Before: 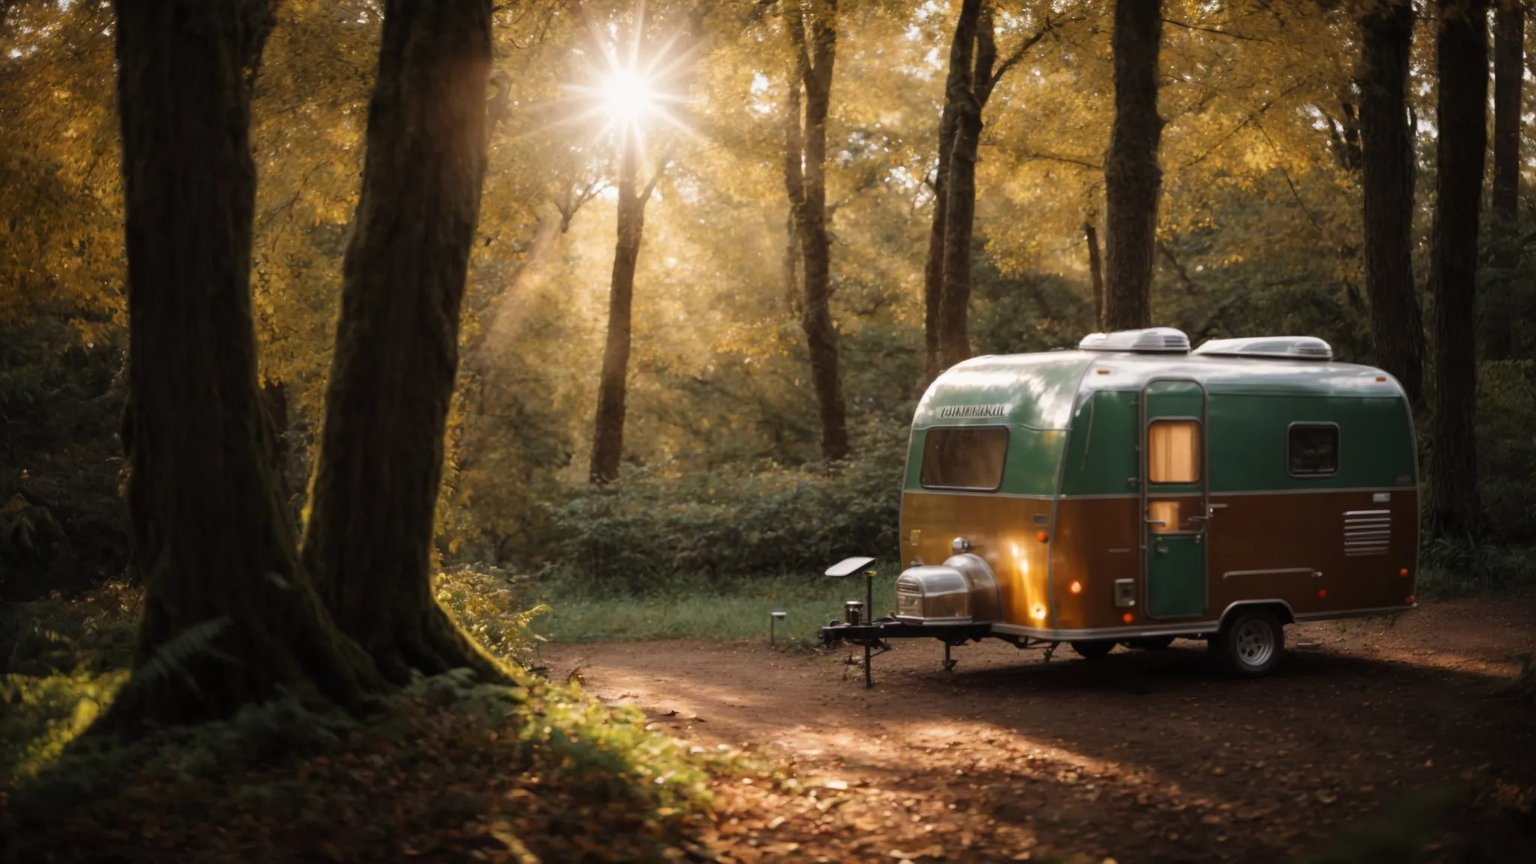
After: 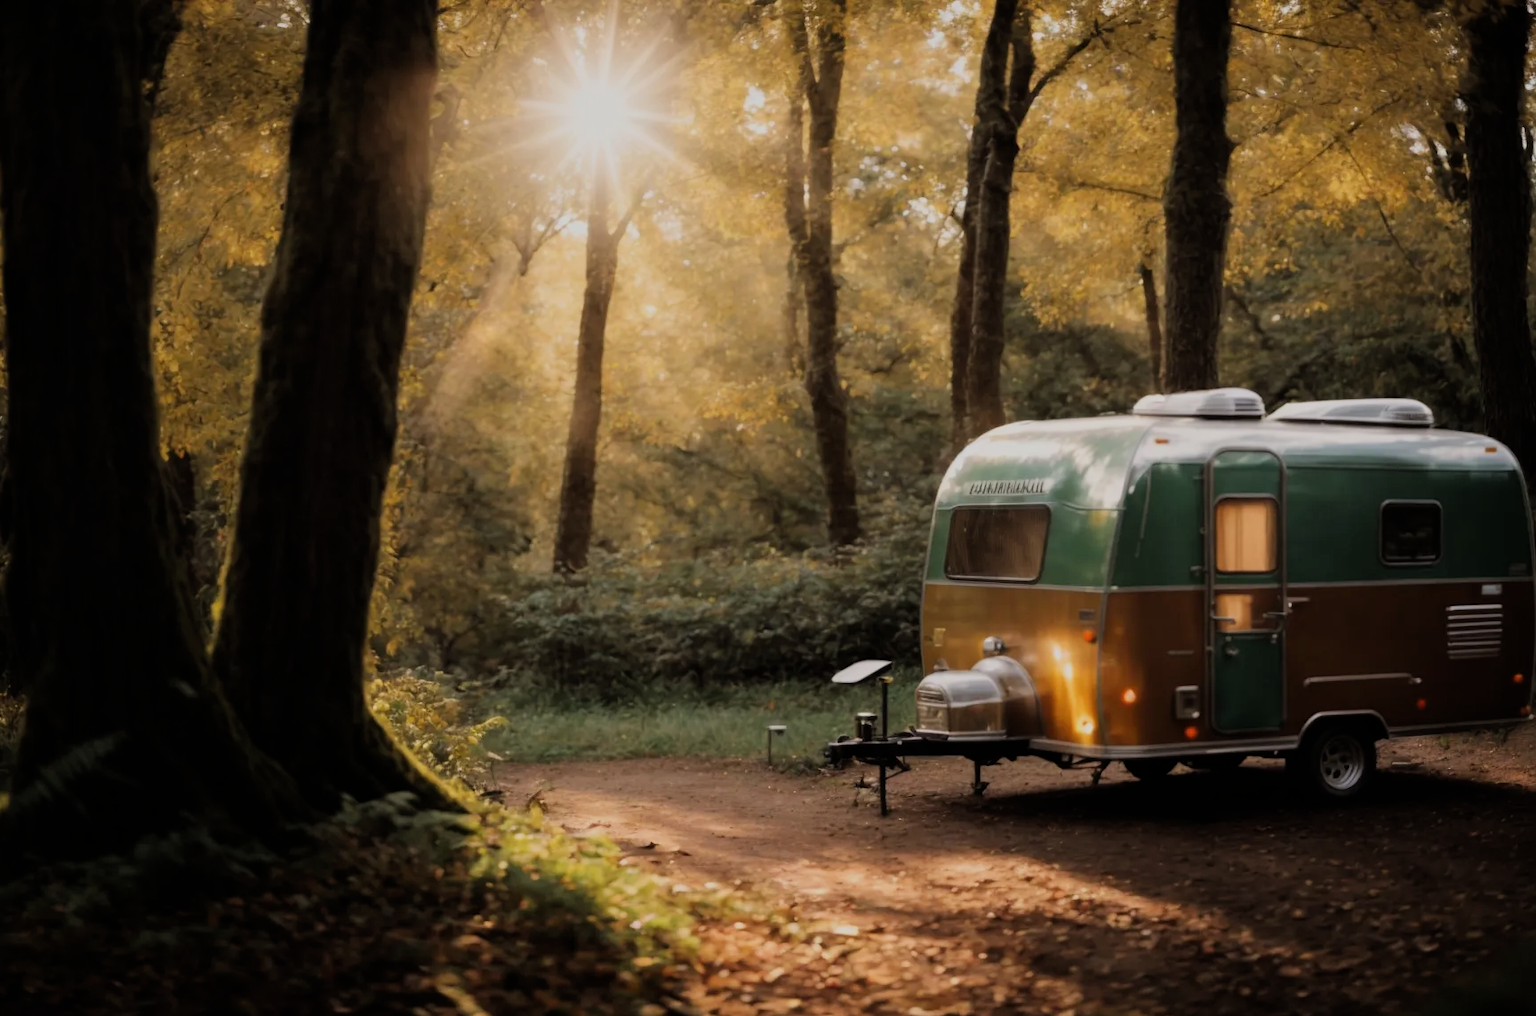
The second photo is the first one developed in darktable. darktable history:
filmic rgb: black relative exposure -7.48 EV, white relative exposure 4.83 EV, hardness 3.4, color science v6 (2022)
crop: left 8.026%, right 7.374%
